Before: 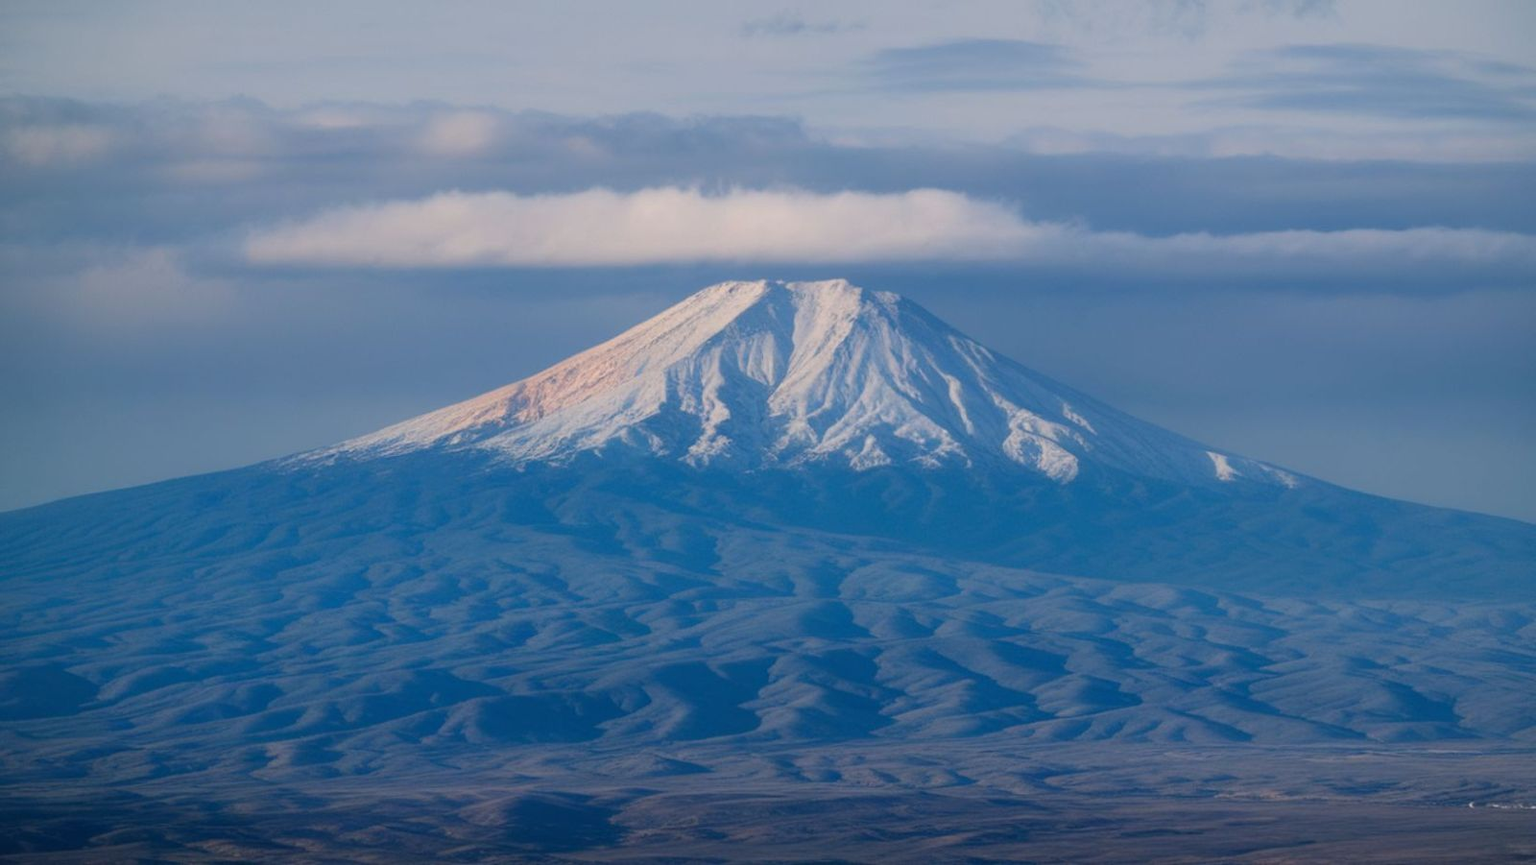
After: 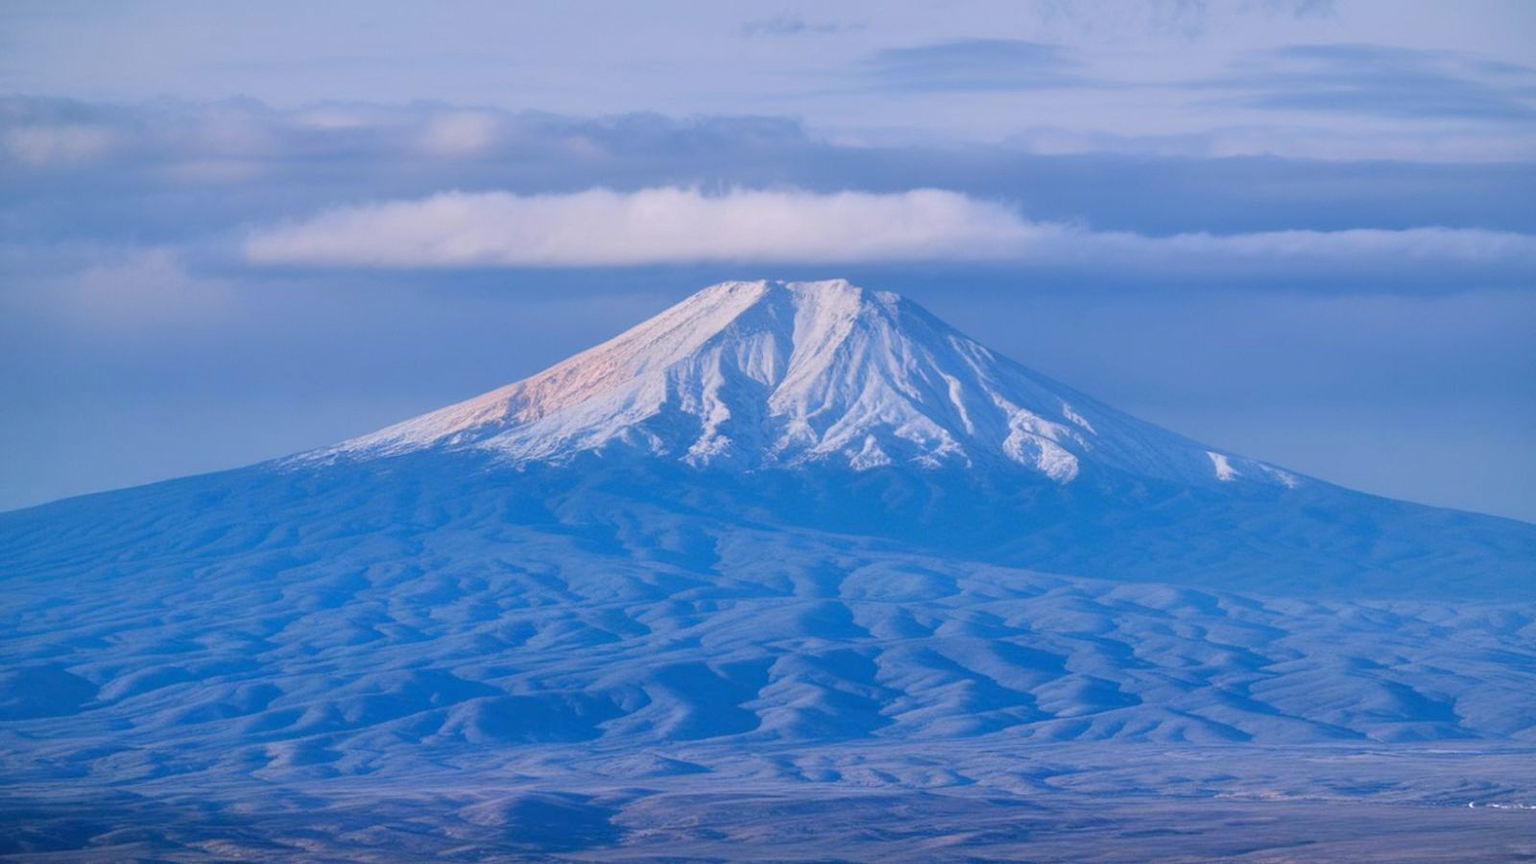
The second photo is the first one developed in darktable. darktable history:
tone equalizer: -7 EV 0.15 EV, -6 EV 0.6 EV, -5 EV 1.15 EV, -4 EV 1.33 EV, -3 EV 1.15 EV, -2 EV 0.6 EV, -1 EV 0.15 EV, mask exposure compensation -0.5 EV
white balance: red 0.967, blue 1.119, emerald 0.756
